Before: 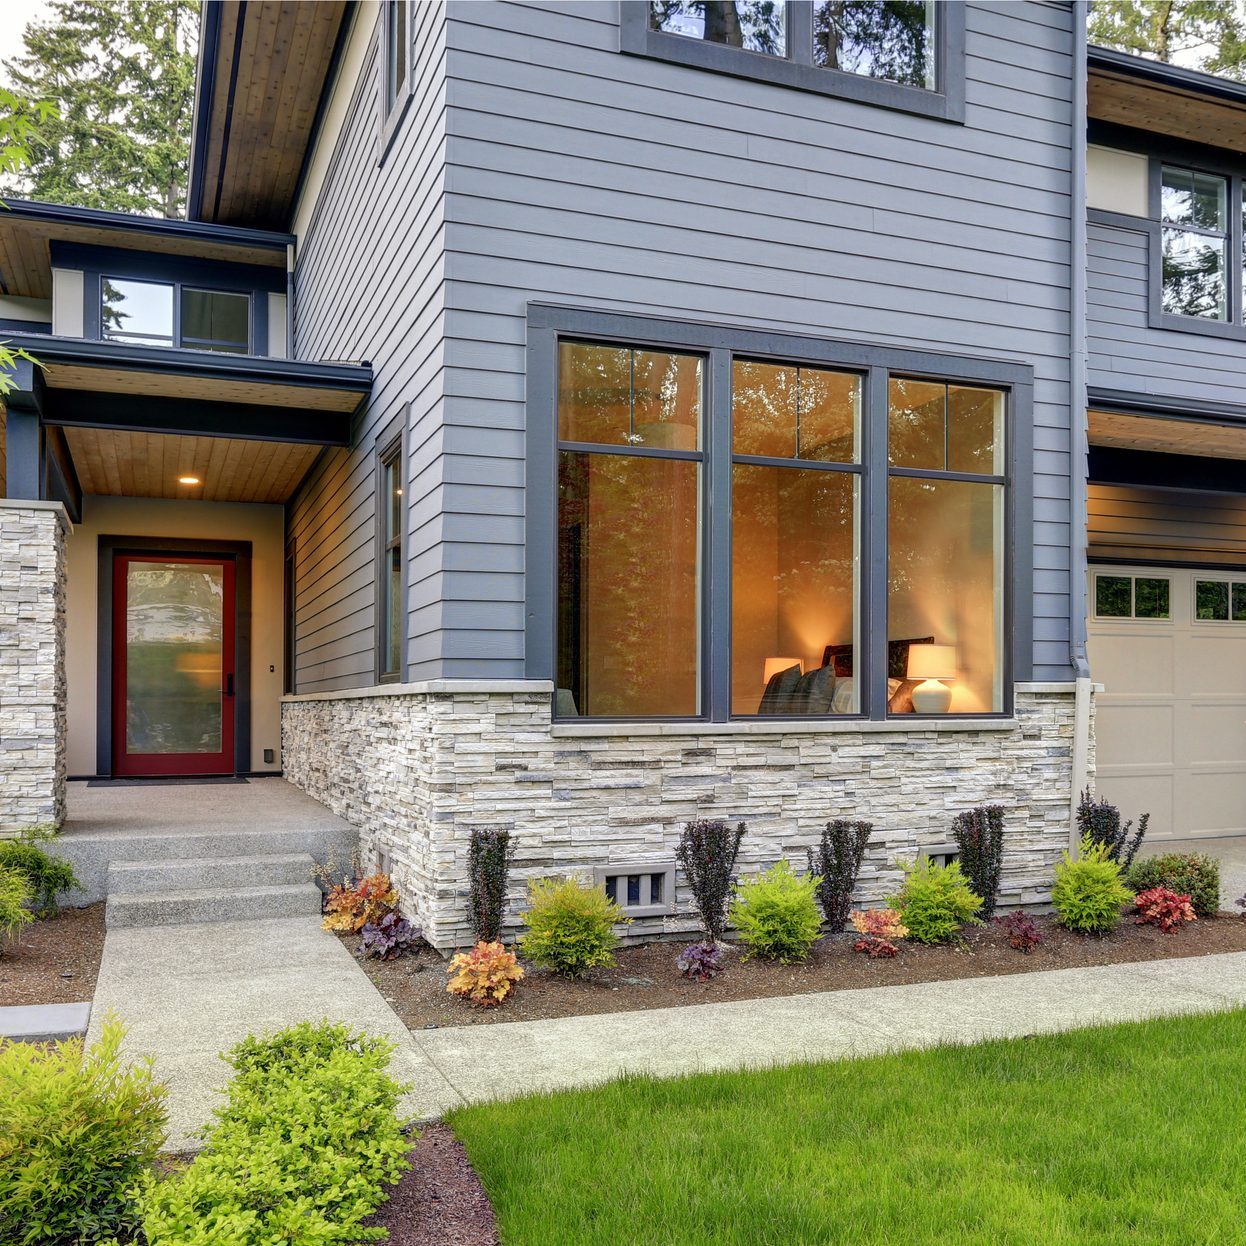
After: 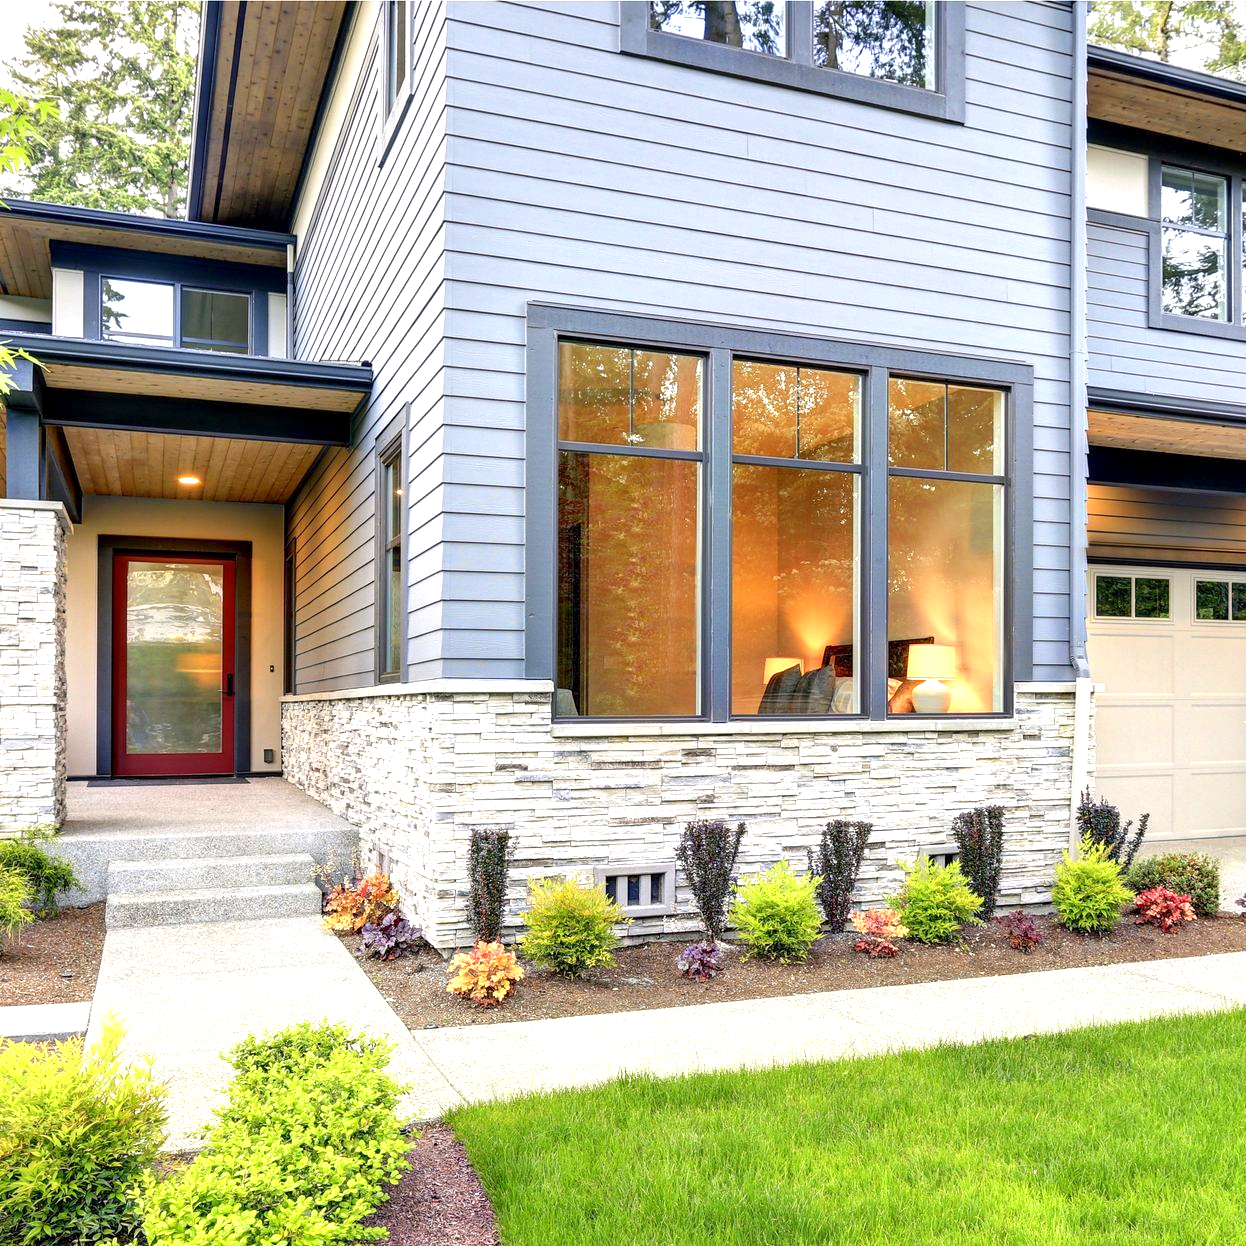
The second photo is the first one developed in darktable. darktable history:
exposure: black level correction 0.001, exposure 1.055 EV, compensate exposure bias true, compensate highlight preservation false
